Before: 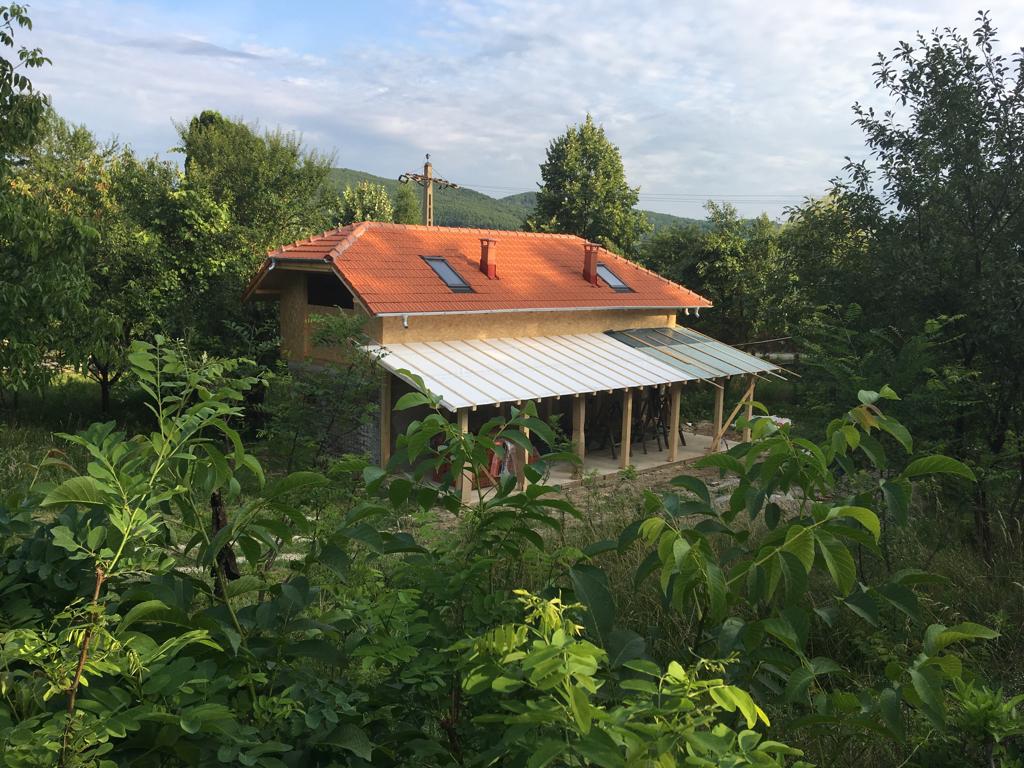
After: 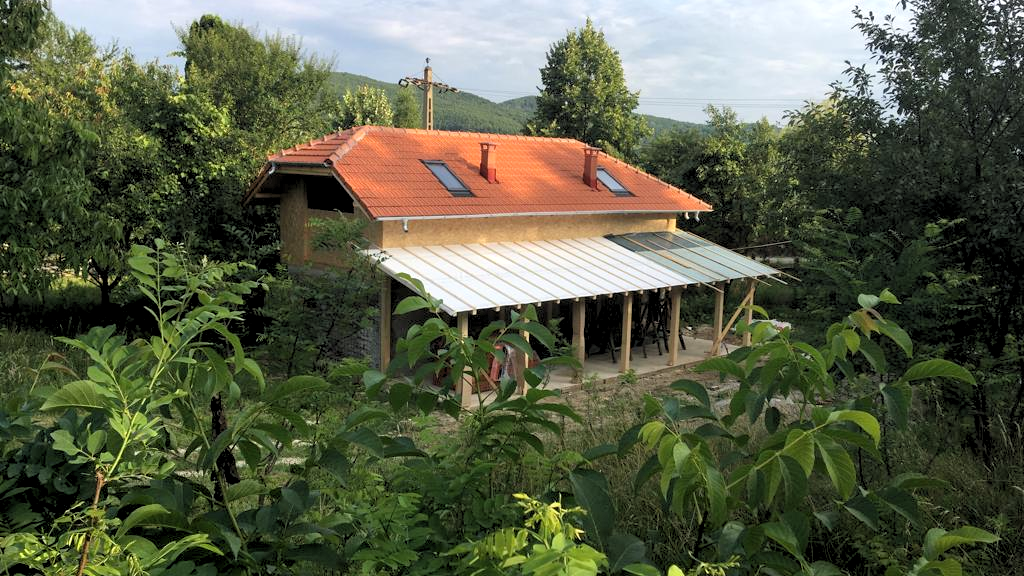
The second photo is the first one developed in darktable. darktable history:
crop and rotate: top 12.5%, bottom 12.5%
rgb levels: levels [[0.013, 0.434, 0.89], [0, 0.5, 1], [0, 0.5, 1]]
